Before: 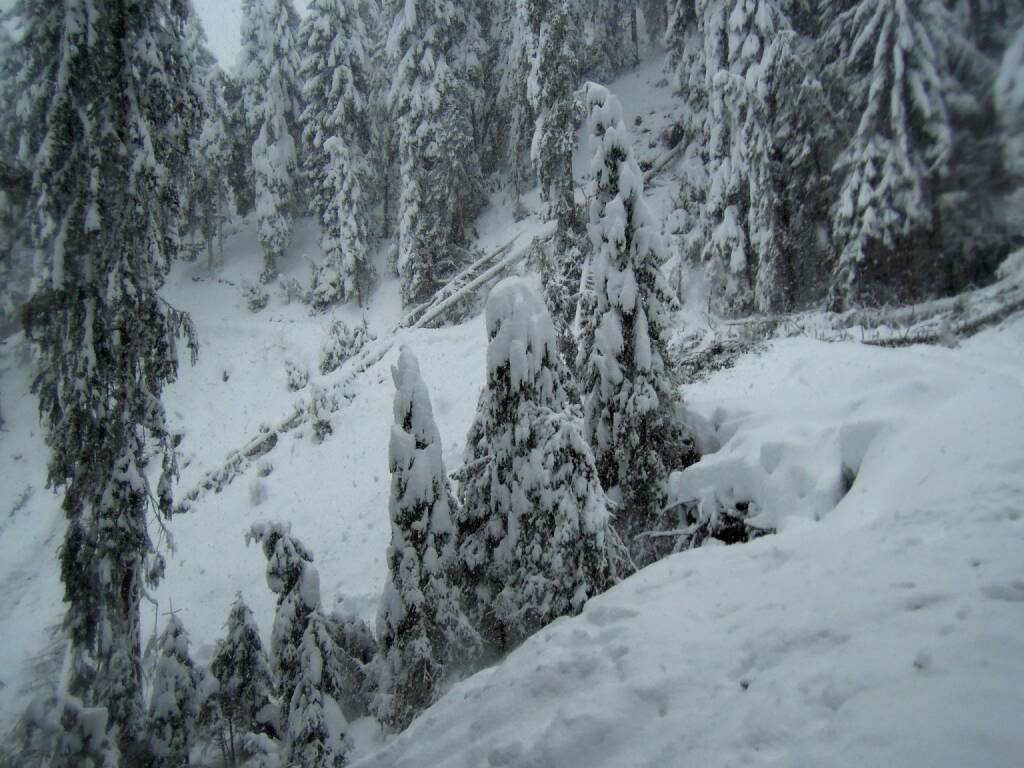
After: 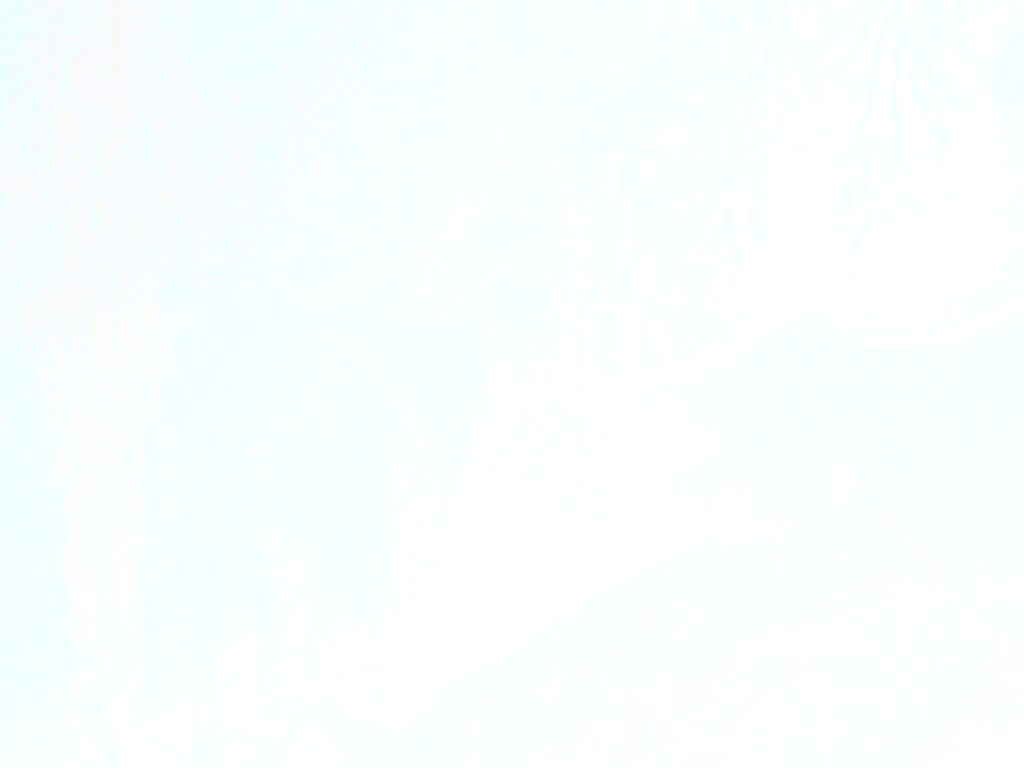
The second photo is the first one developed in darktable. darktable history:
exposure: black level correction -0.041, exposure 0.064 EV, compensate highlight preservation false
sharpen: on, module defaults
bloom: size 85%, threshold 5%, strength 85%
white balance: red 0.954, blue 1.079
color correction: highlights a* 3.84, highlights b* 5.07
